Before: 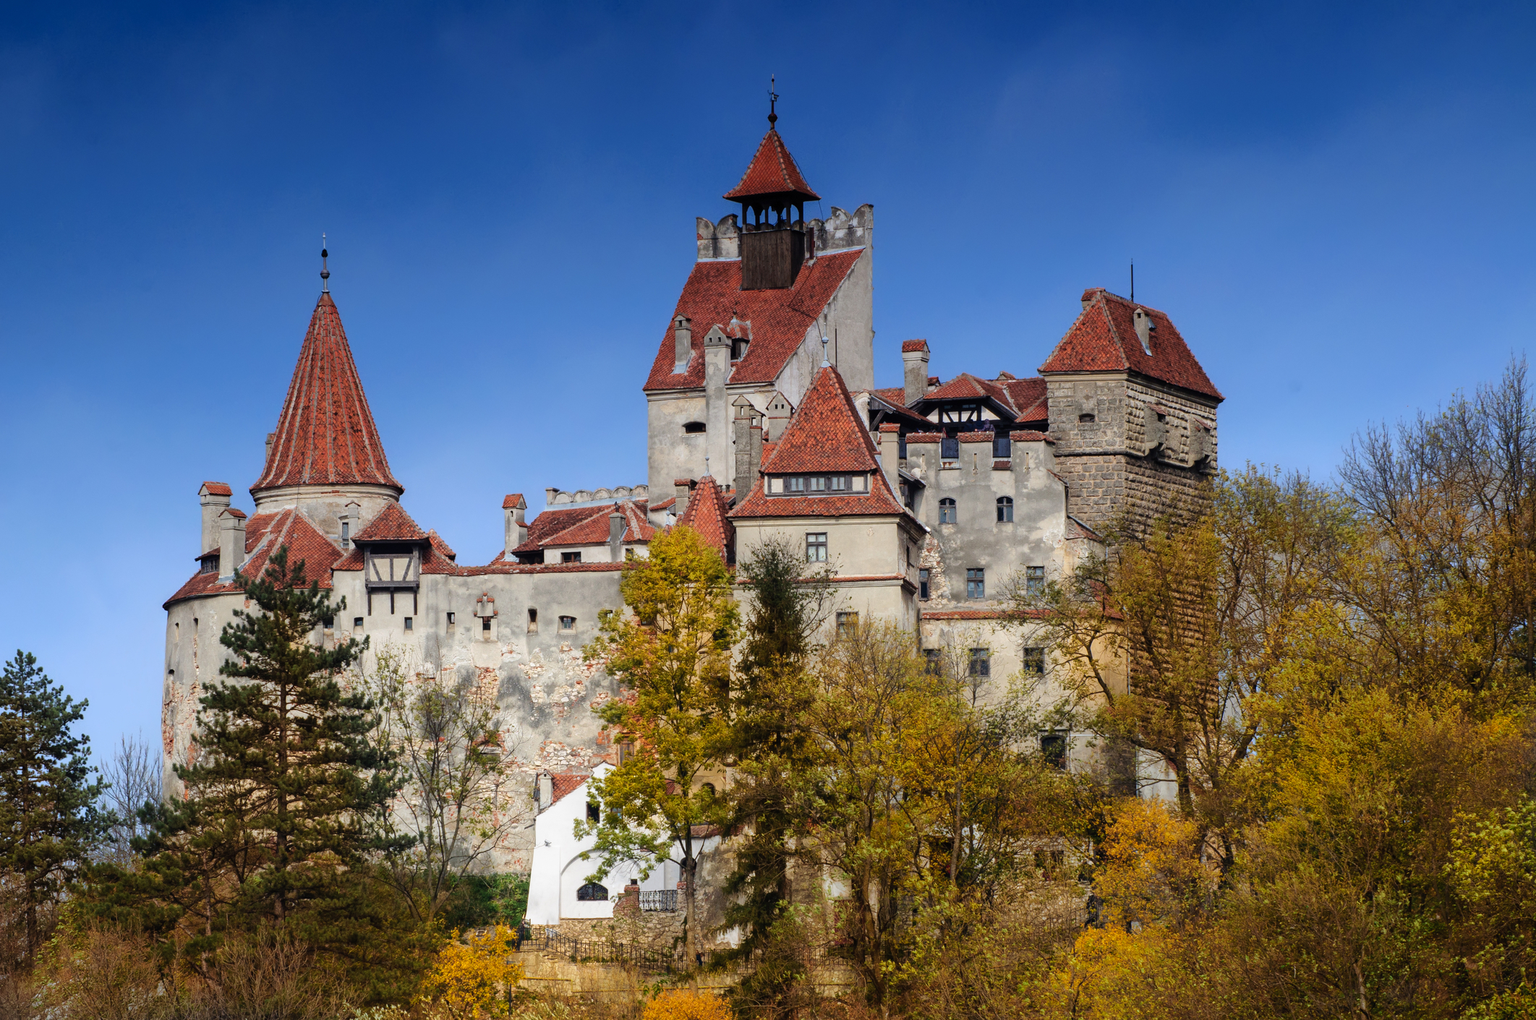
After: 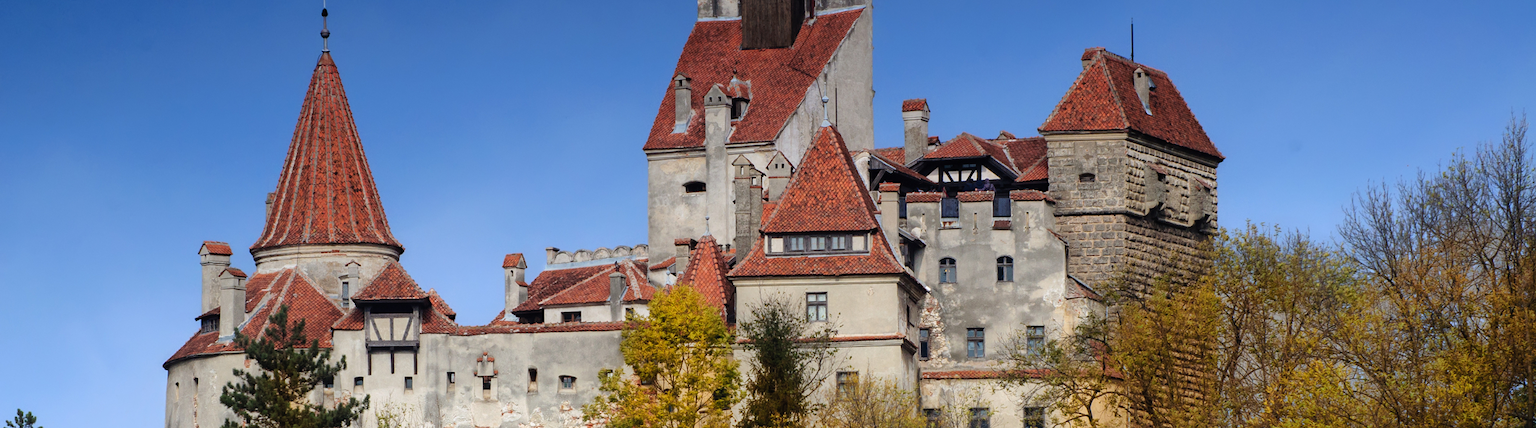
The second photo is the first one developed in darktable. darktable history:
crop and rotate: top 23.603%, bottom 34.427%
